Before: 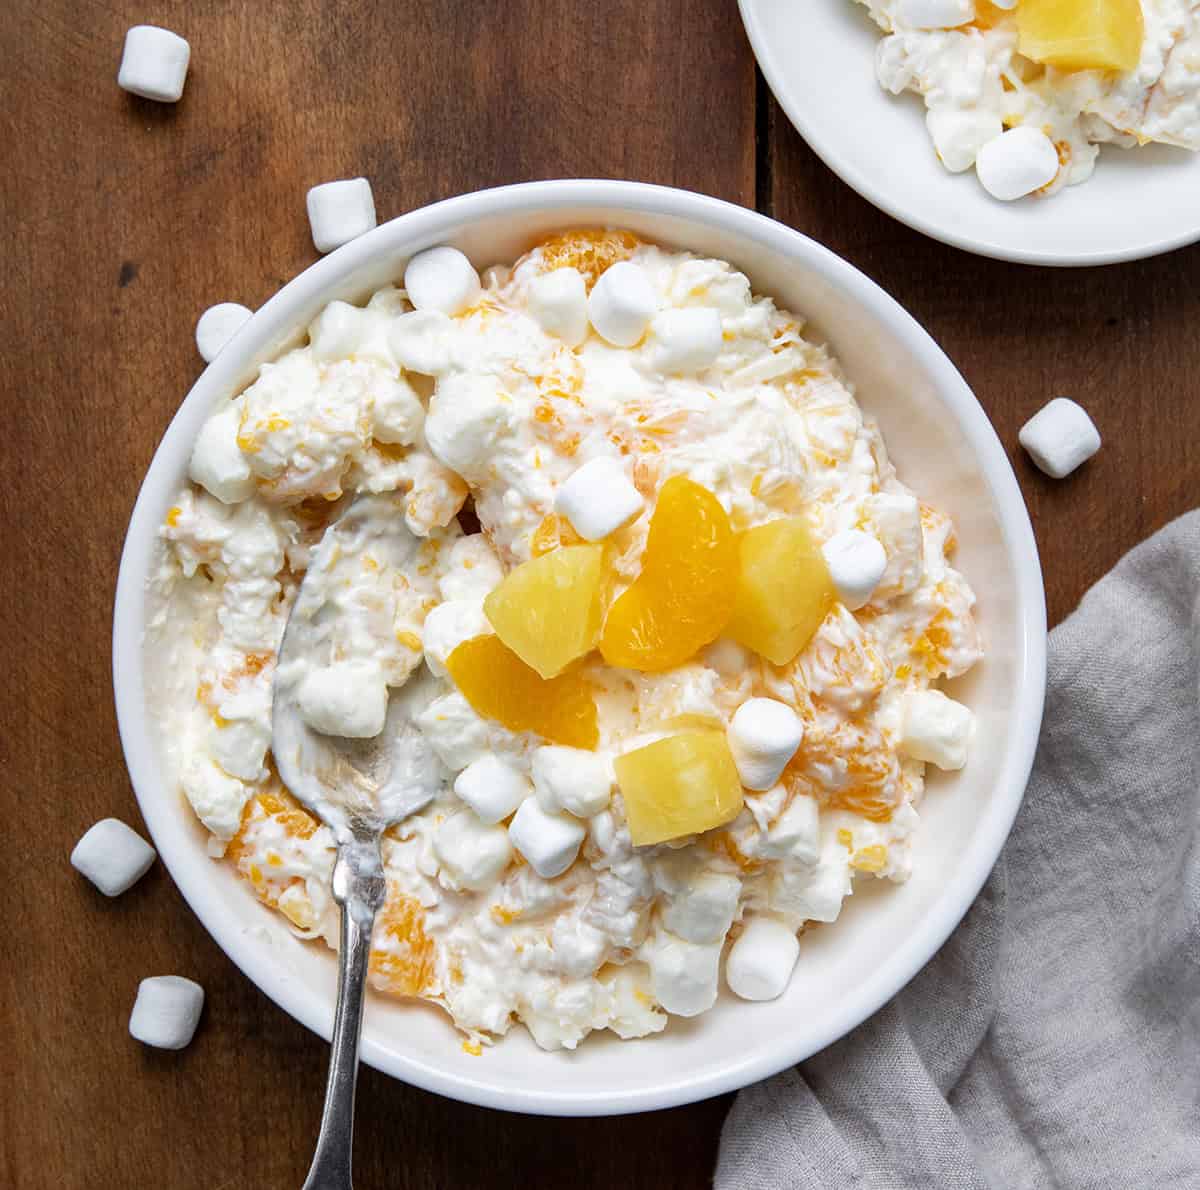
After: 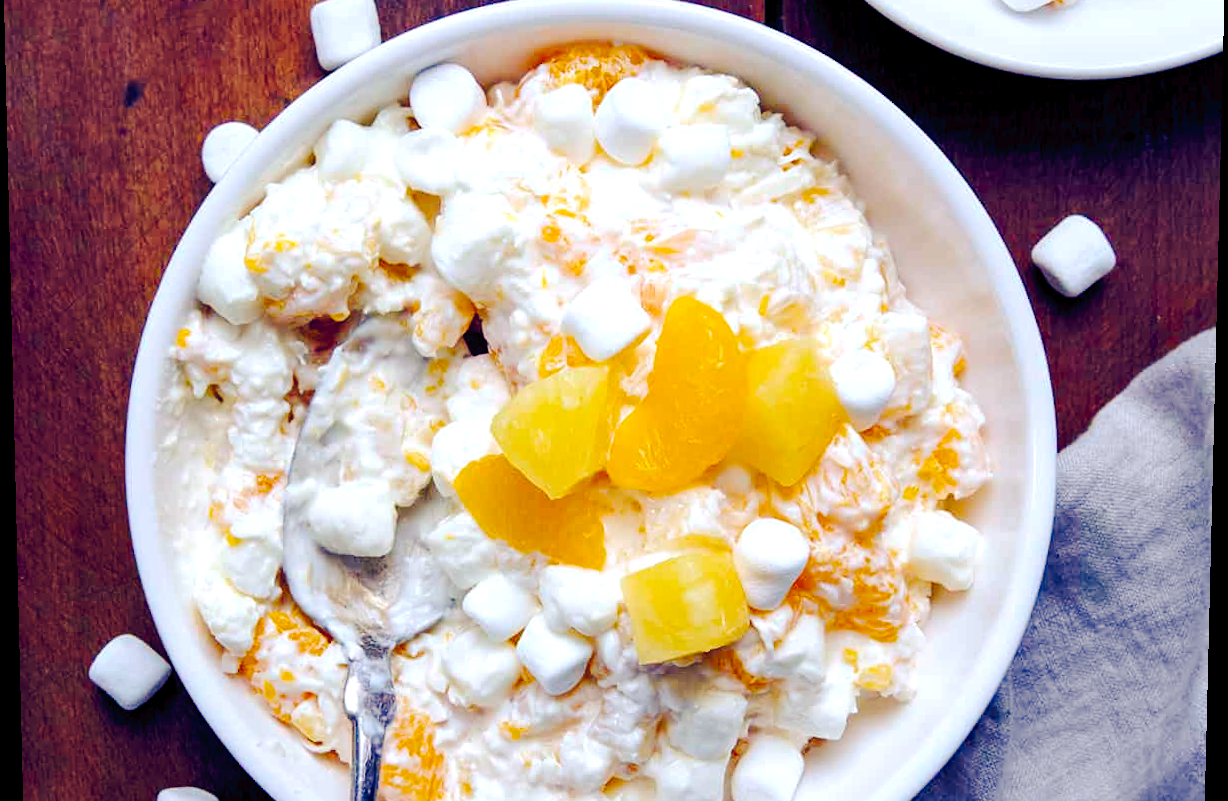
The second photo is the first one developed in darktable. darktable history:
tone curve: curves: ch0 [(0, 0) (0.003, 0.019) (0.011, 0.02) (0.025, 0.019) (0.044, 0.027) (0.069, 0.038) (0.1, 0.056) (0.136, 0.089) (0.177, 0.137) (0.224, 0.187) (0.277, 0.259) (0.335, 0.343) (0.399, 0.437) (0.468, 0.532) (0.543, 0.613) (0.623, 0.685) (0.709, 0.752) (0.801, 0.822) (0.898, 0.9) (1, 1)], preserve colors none
rotate and perspective: lens shift (vertical) 0.048, lens shift (horizontal) -0.024, automatic cropping off
crop: top 16.727%, bottom 16.727%
color balance rgb: shadows lift › luminance -41.13%, shadows lift › chroma 14.13%, shadows lift › hue 260°, power › luminance -3.76%, power › chroma 0.56%, power › hue 40.37°, highlights gain › luminance 16.81%, highlights gain › chroma 2.94%, highlights gain › hue 260°, global offset › luminance -0.29%, global offset › chroma 0.31%, global offset › hue 260°, perceptual saturation grading › global saturation 20%, perceptual saturation grading › highlights -13.92%, perceptual saturation grading › shadows 50%
